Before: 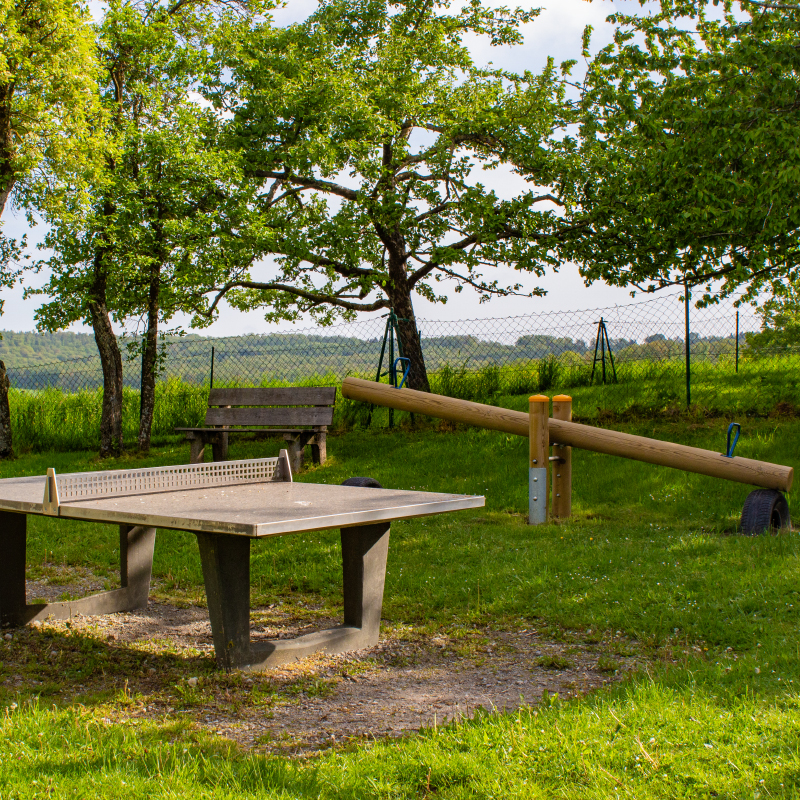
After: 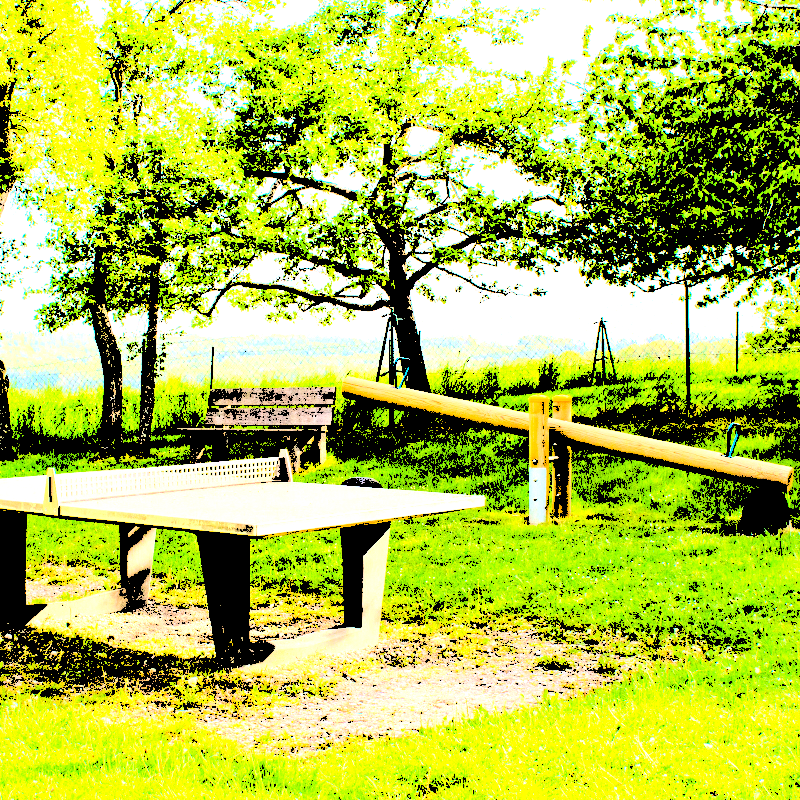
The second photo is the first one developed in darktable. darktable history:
levels: levels [0.246, 0.246, 0.506]
tone equalizer: -8 EV -0.417 EV, -7 EV -0.389 EV, -6 EV -0.333 EV, -5 EV -0.222 EV, -3 EV 0.222 EV, -2 EV 0.333 EV, -1 EV 0.389 EV, +0 EV 0.417 EV, edges refinement/feathering 500, mask exposure compensation -1.25 EV, preserve details no
